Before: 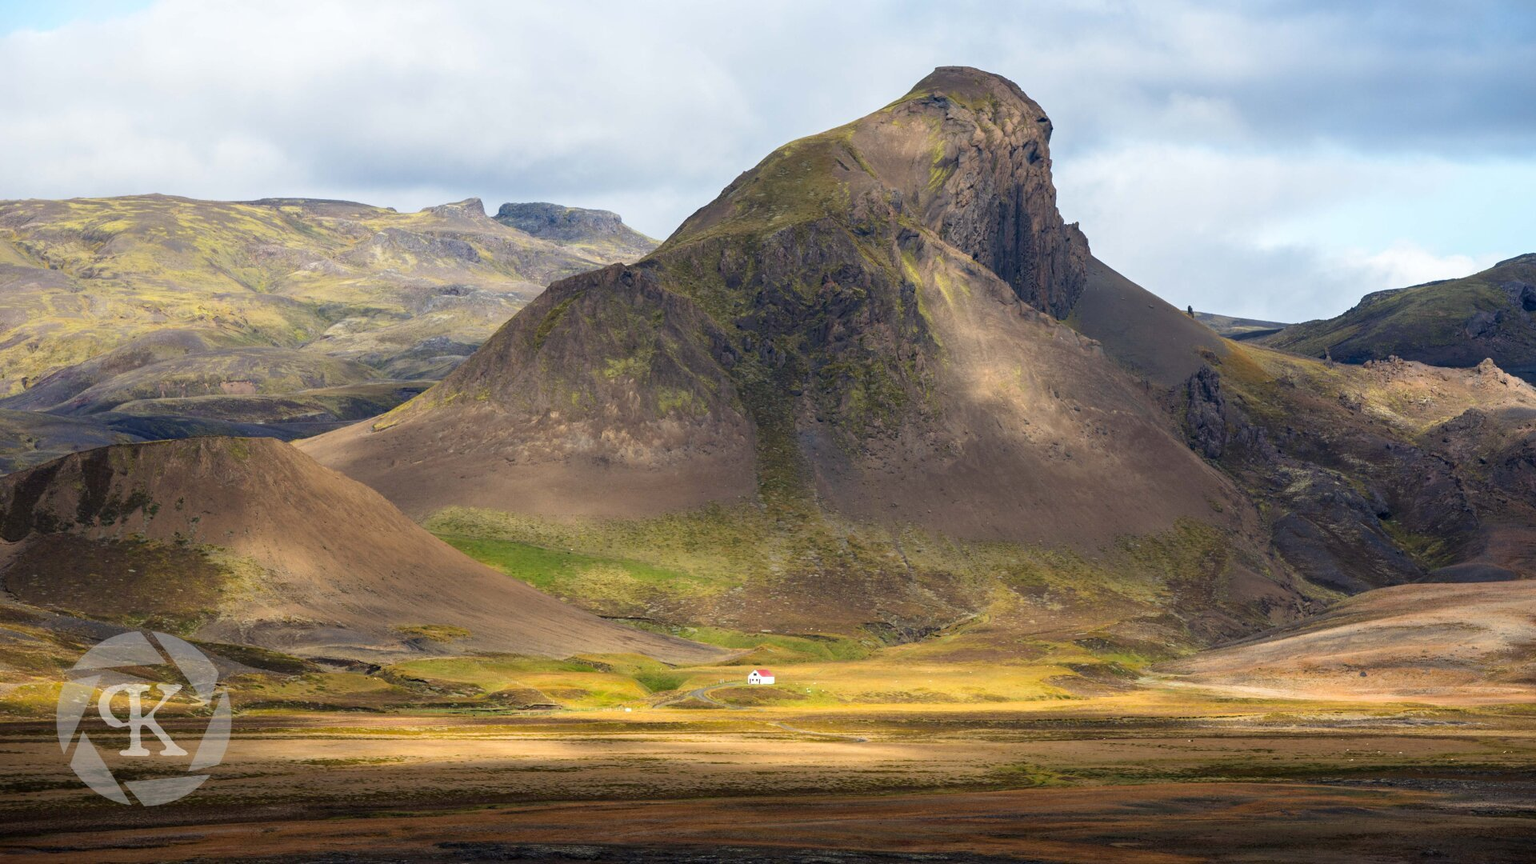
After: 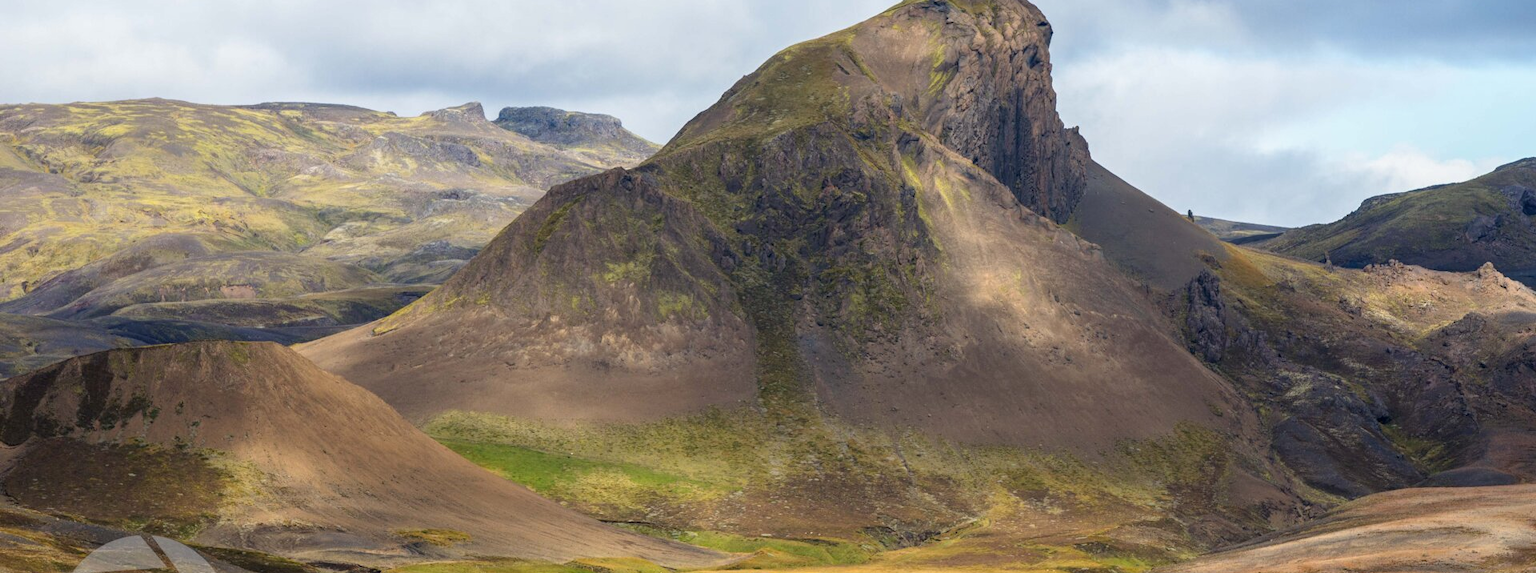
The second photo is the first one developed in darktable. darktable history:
local contrast: detail 110%
crop: top 11.136%, bottom 22.472%
